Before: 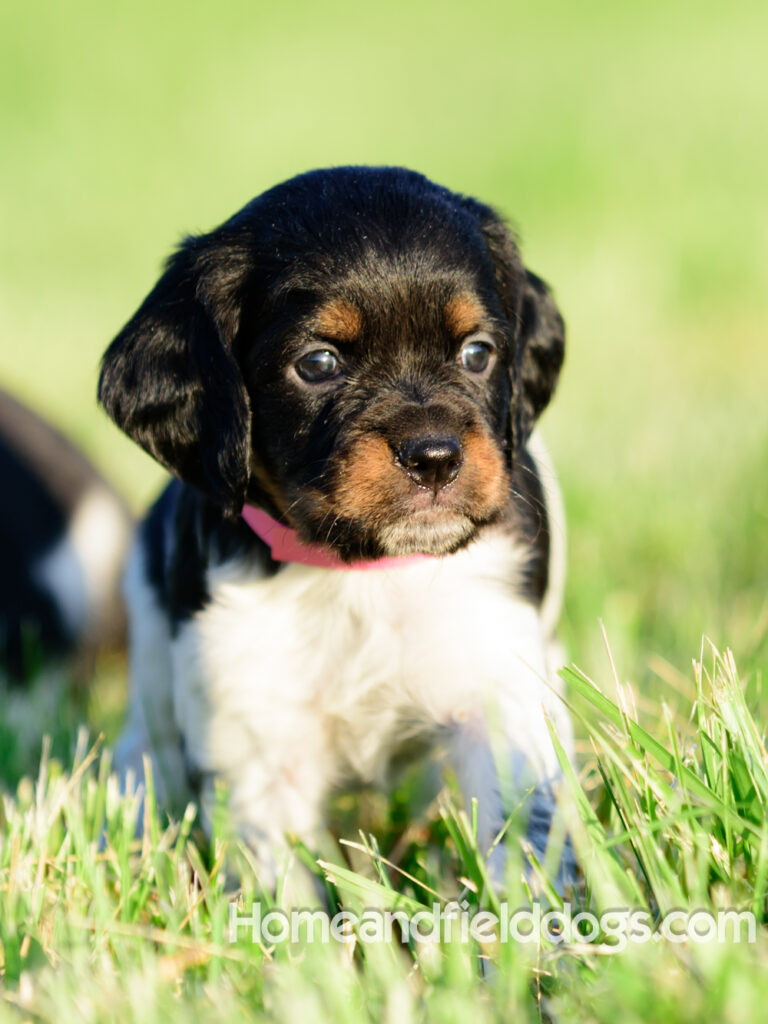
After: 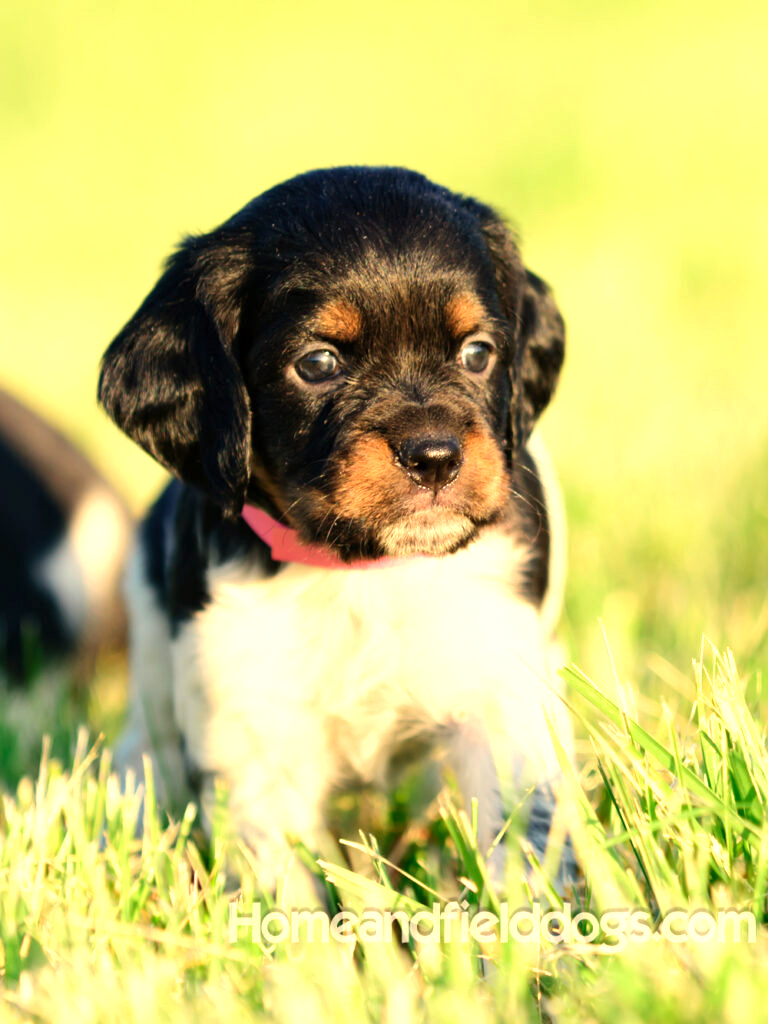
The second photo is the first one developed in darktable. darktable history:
white balance: red 1.138, green 0.996, blue 0.812
exposure: exposure 0.507 EV, compensate highlight preservation false
